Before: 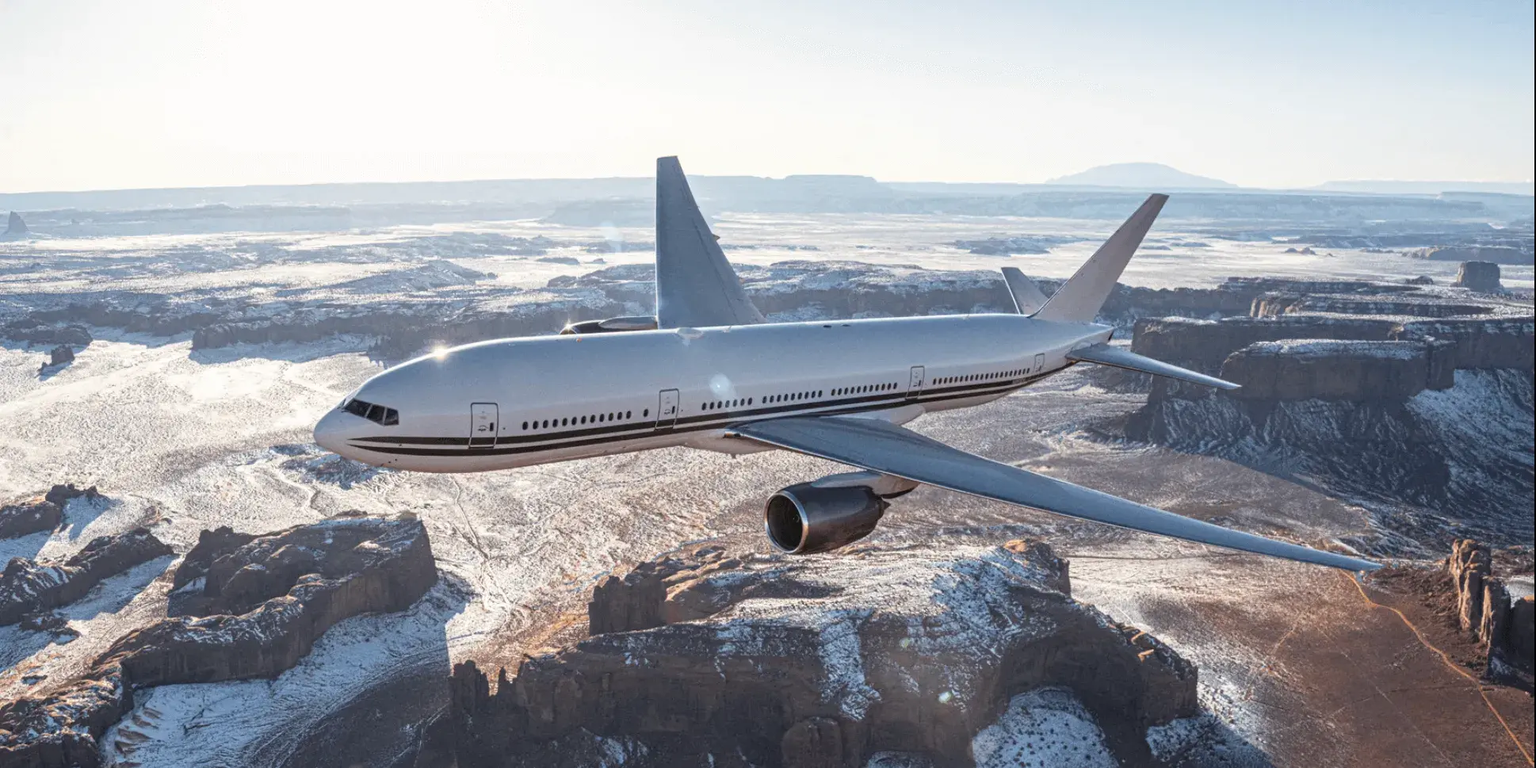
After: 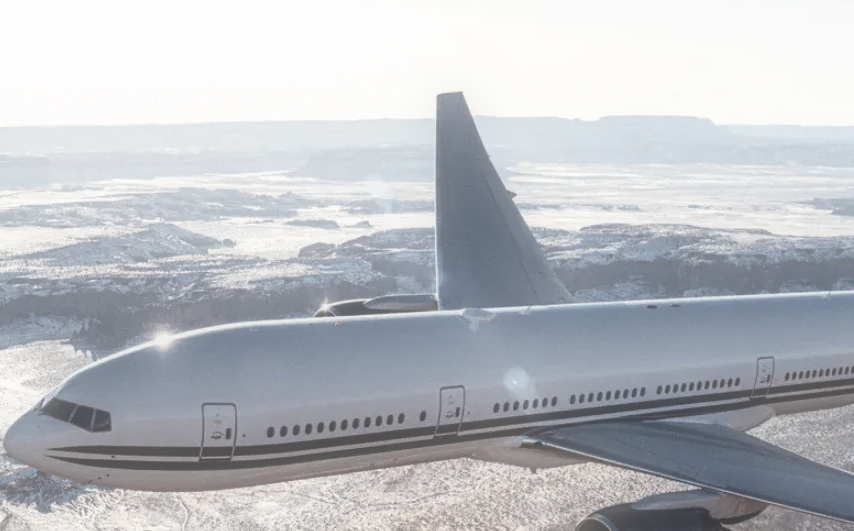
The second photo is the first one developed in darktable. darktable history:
contrast brightness saturation: contrast 0.1, saturation -0.3
soften: size 60.24%, saturation 65.46%, brightness 0.506 EV, mix 25.7%
crop: left 20.248%, top 10.86%, right 35.675%, bottom 34.321%
